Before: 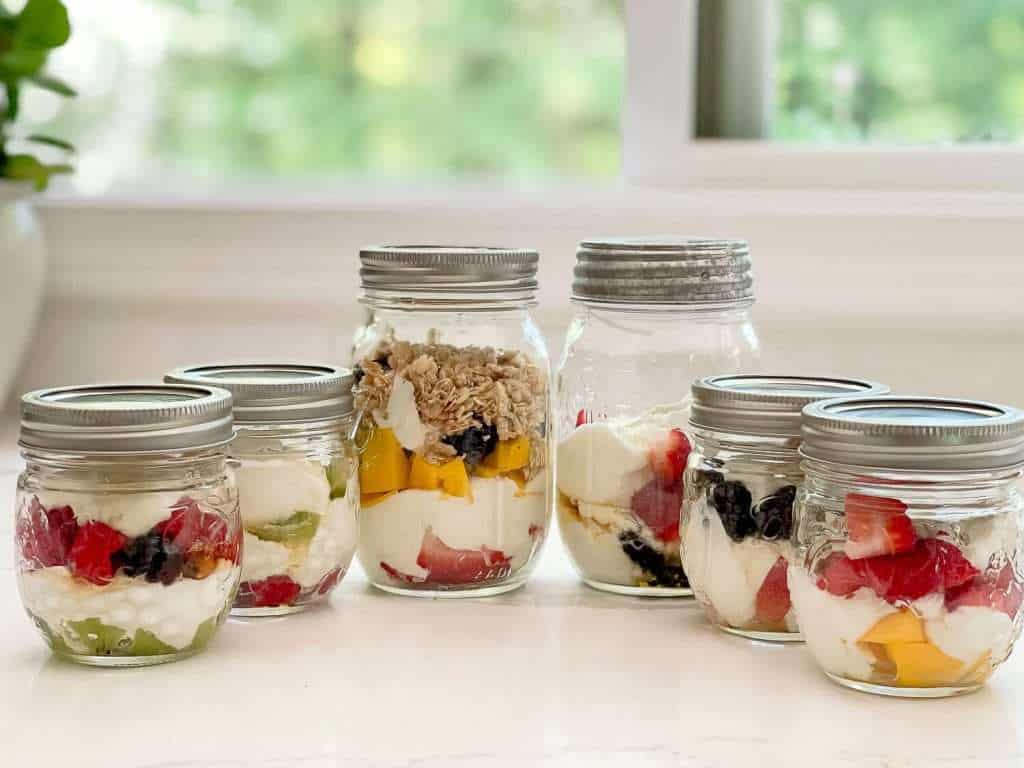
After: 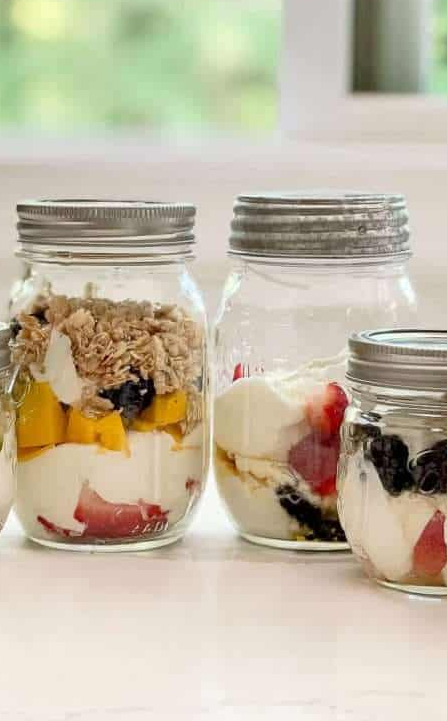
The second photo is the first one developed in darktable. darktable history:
crop: left 33.561%, top 6.018%, right 22.729%
